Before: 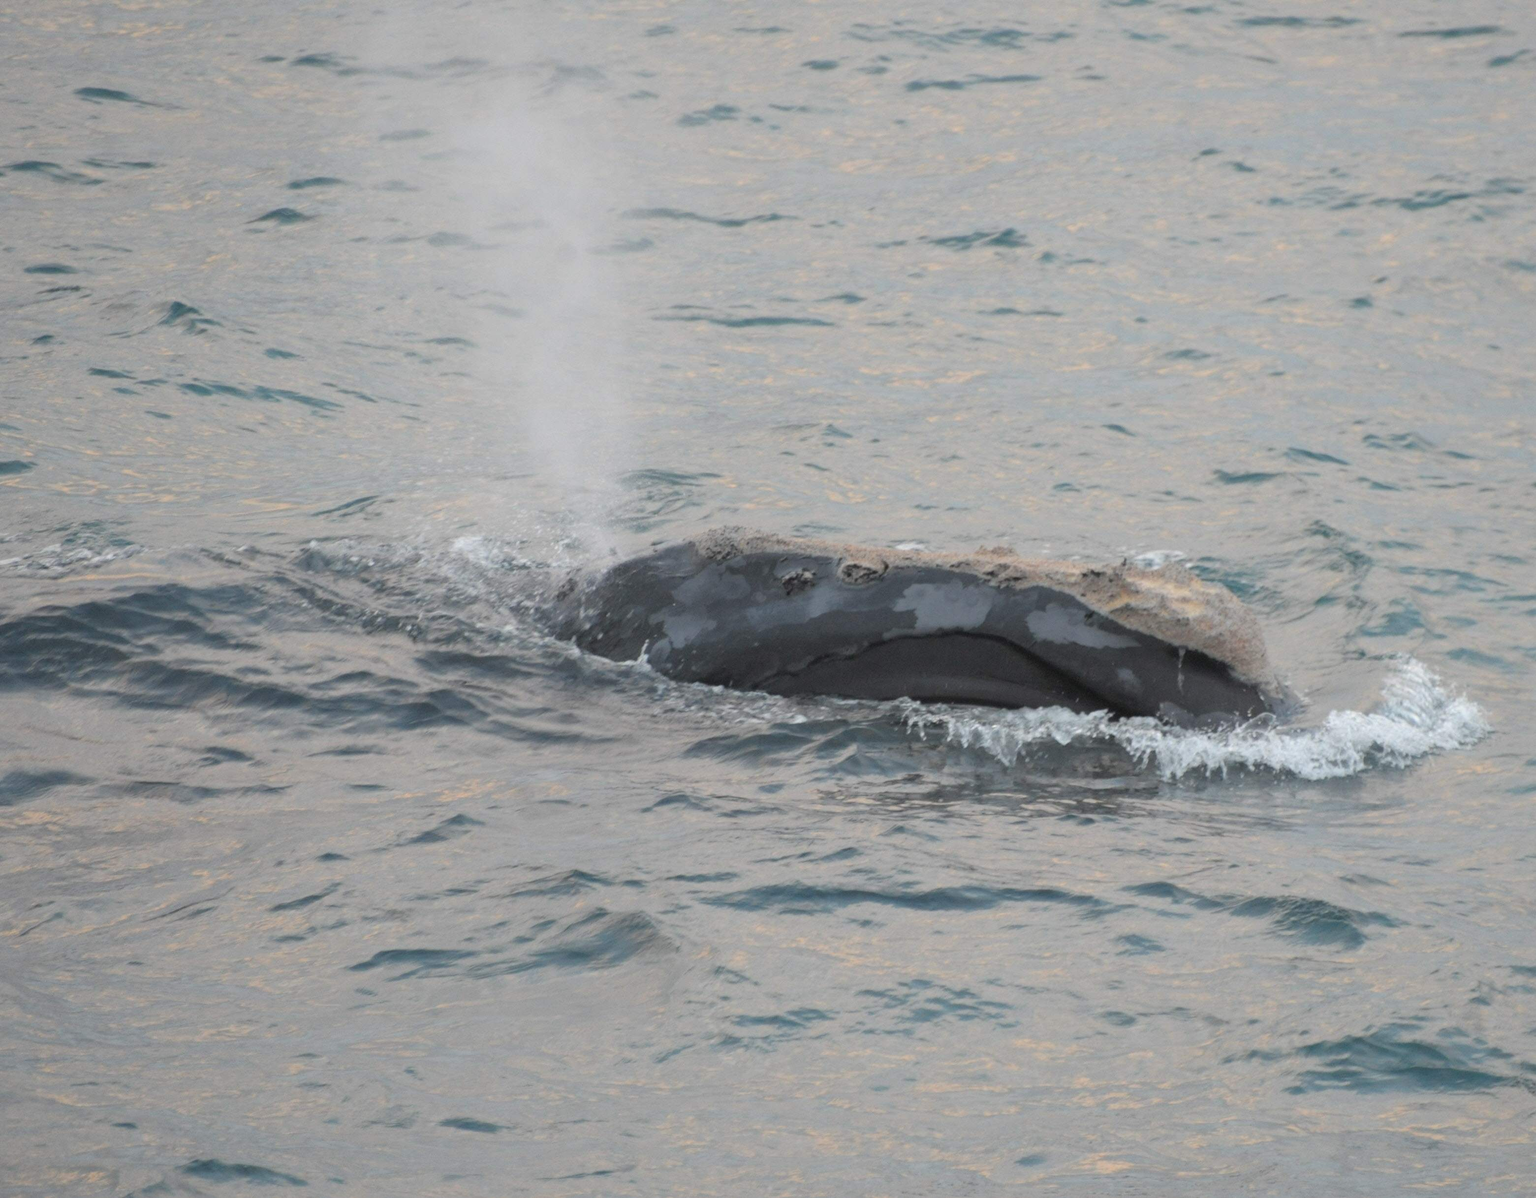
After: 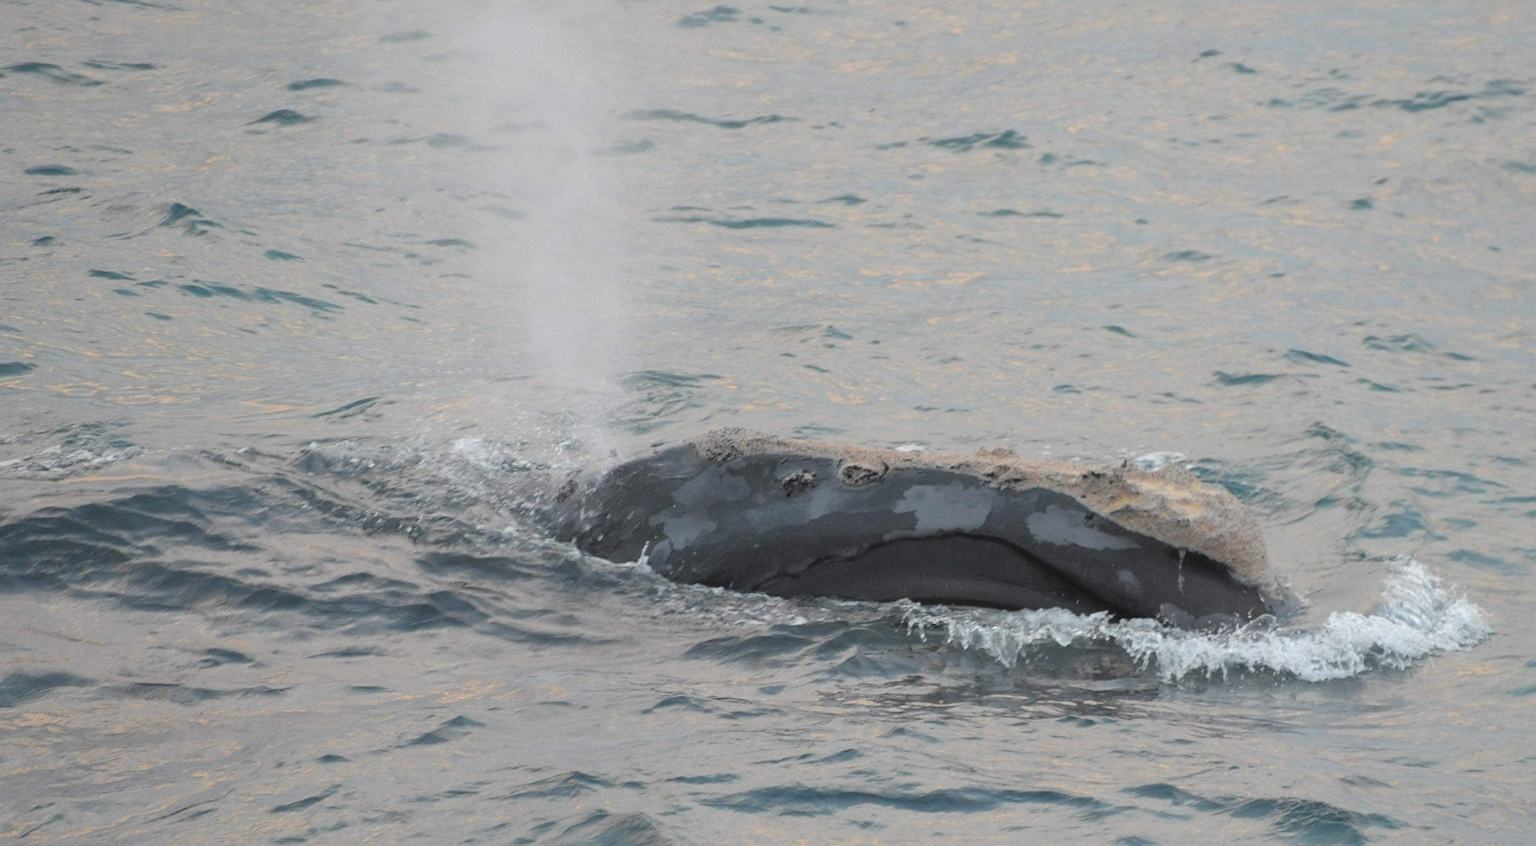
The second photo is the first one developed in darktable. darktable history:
vibrance: vibrance 78%
sharpen: on, module defaults
crop and rotate: top 8.293%, bottom 20.996%
